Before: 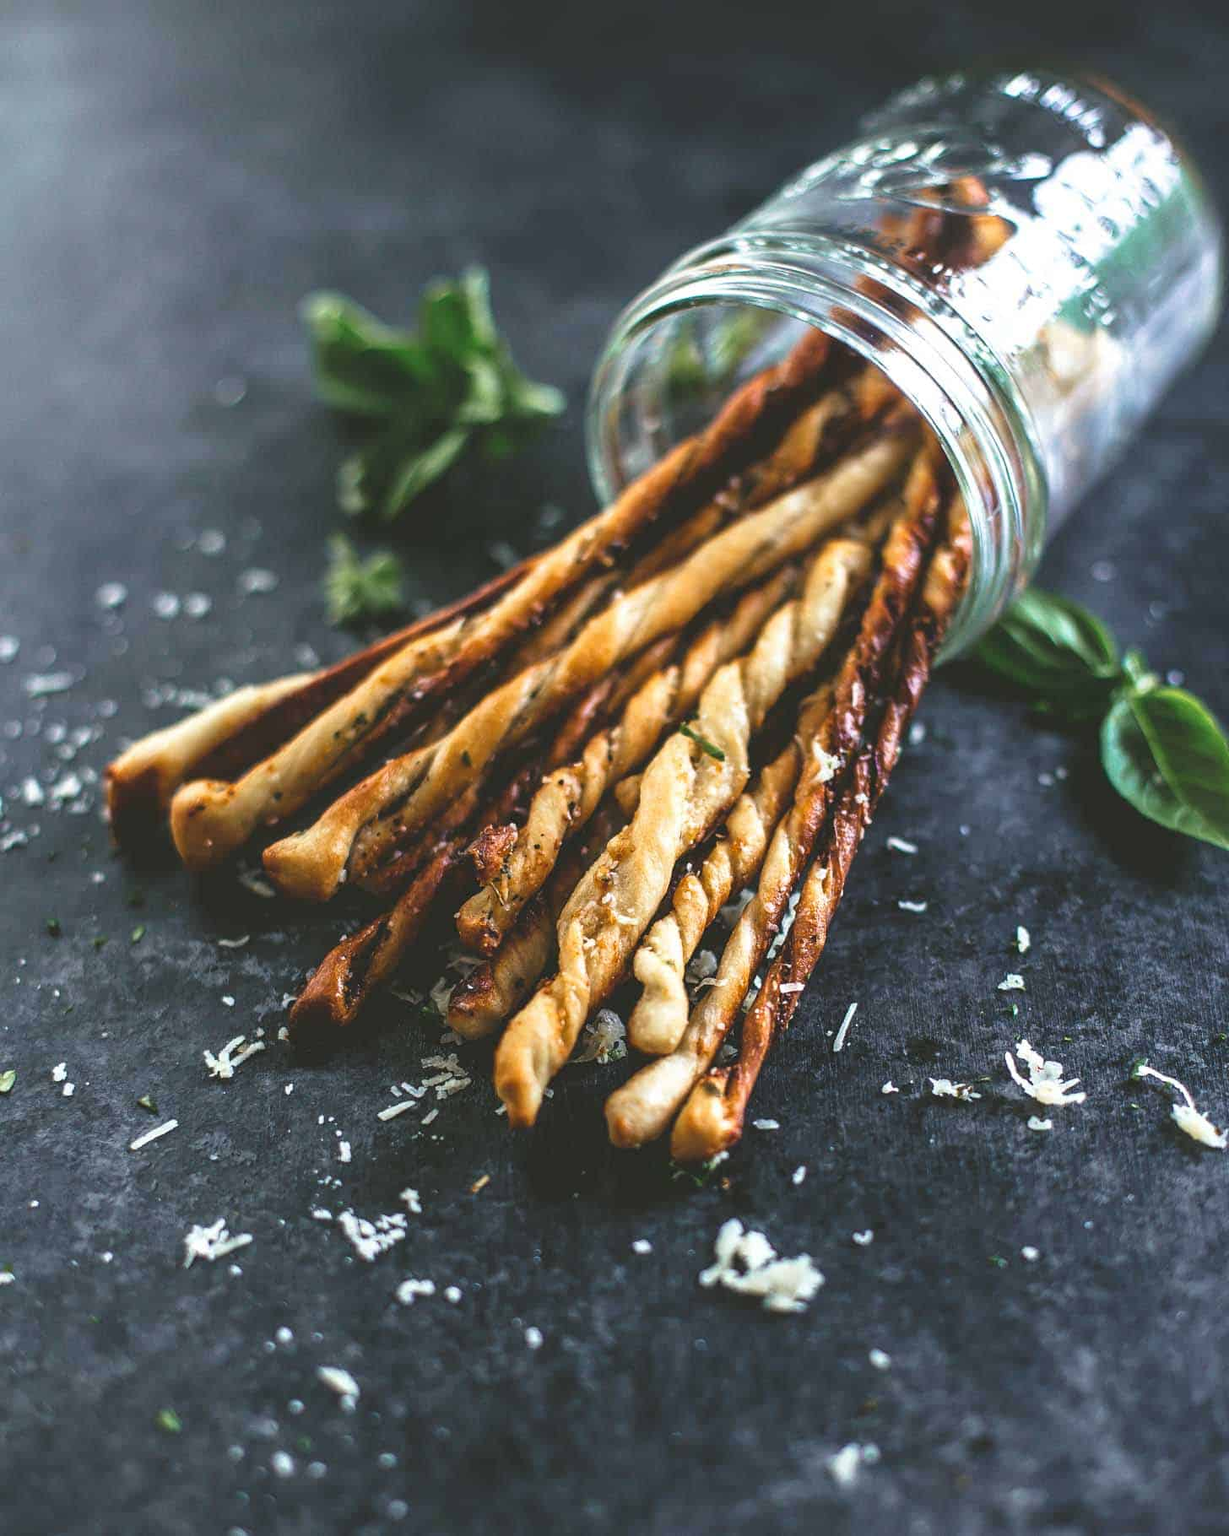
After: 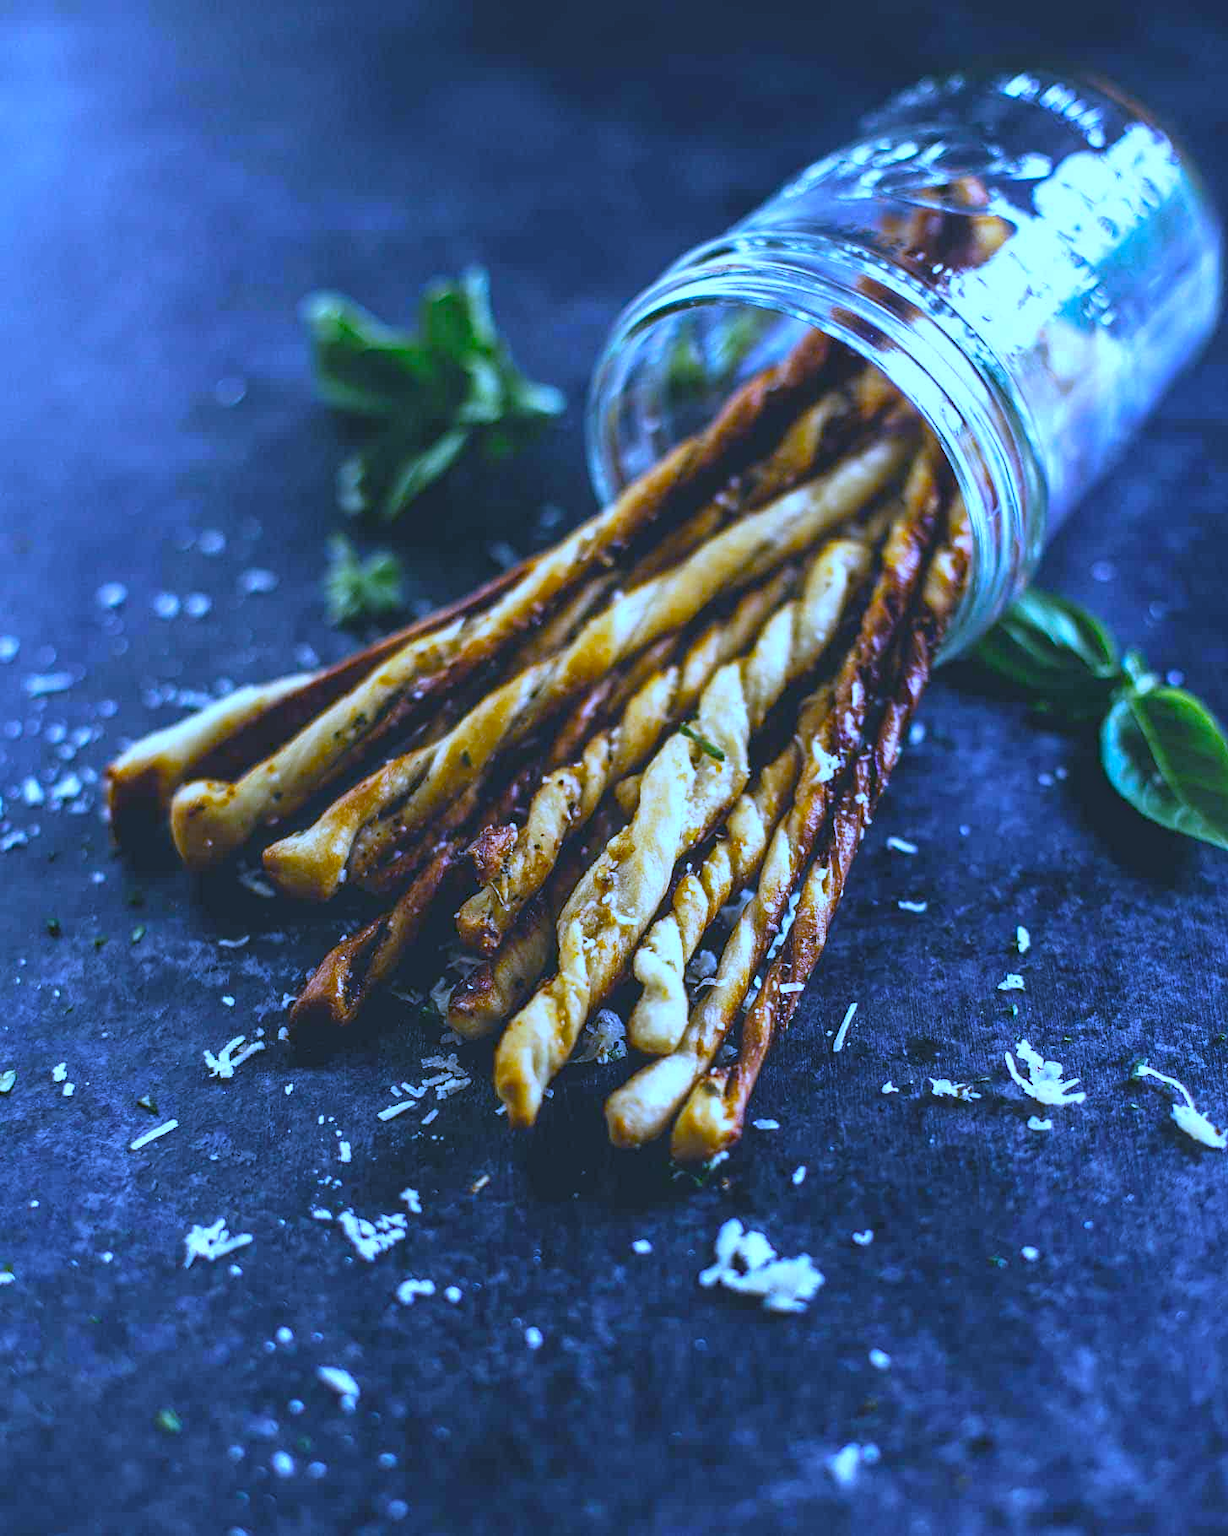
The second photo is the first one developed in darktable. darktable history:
color balance: output saturation 120%
haze removal: compatibility mode true, adaptive false
white balance: red 0.766, blue 1.537
